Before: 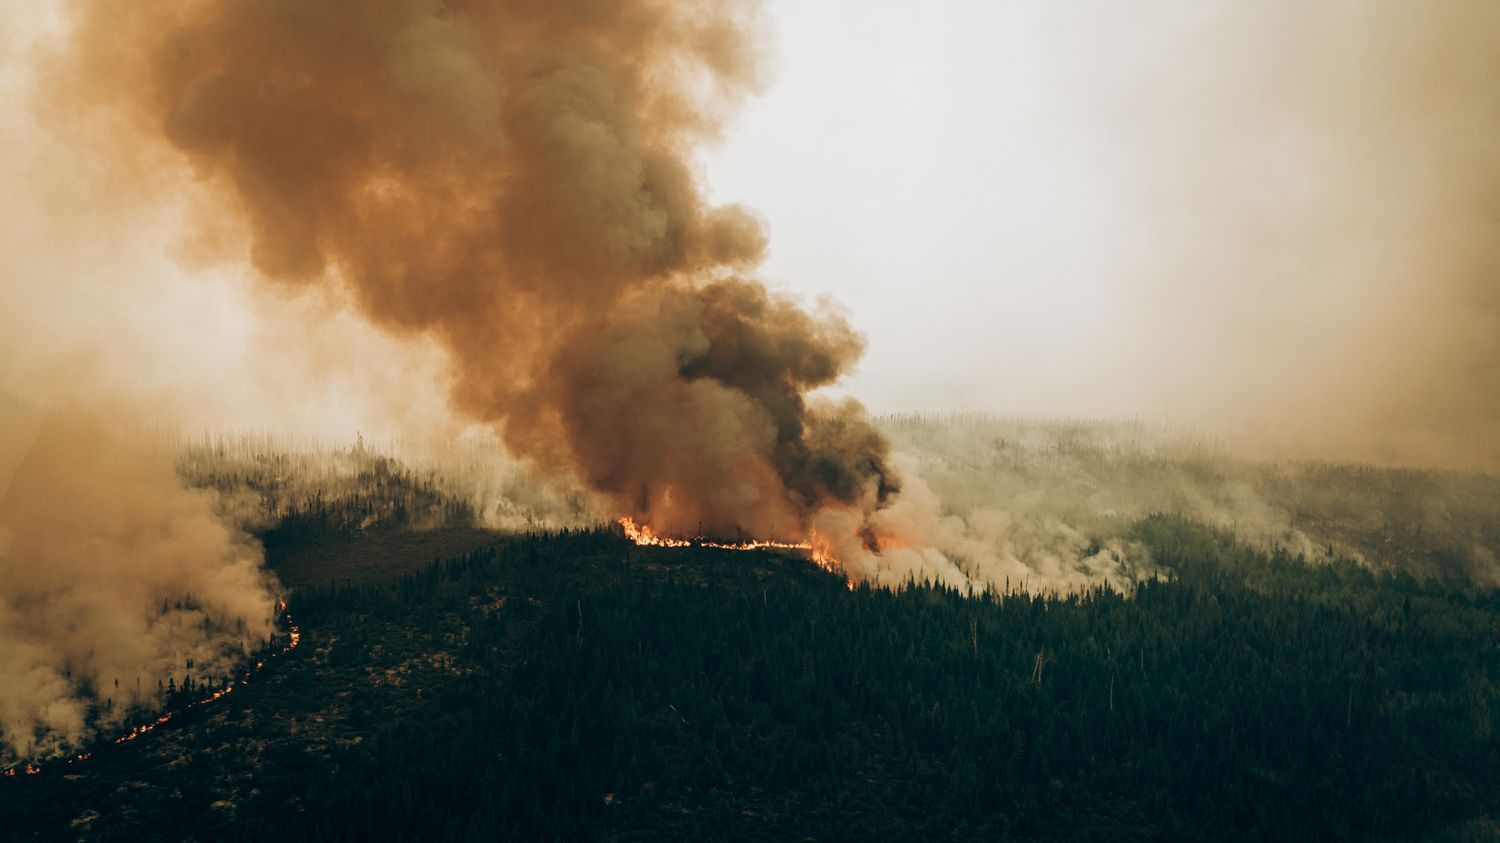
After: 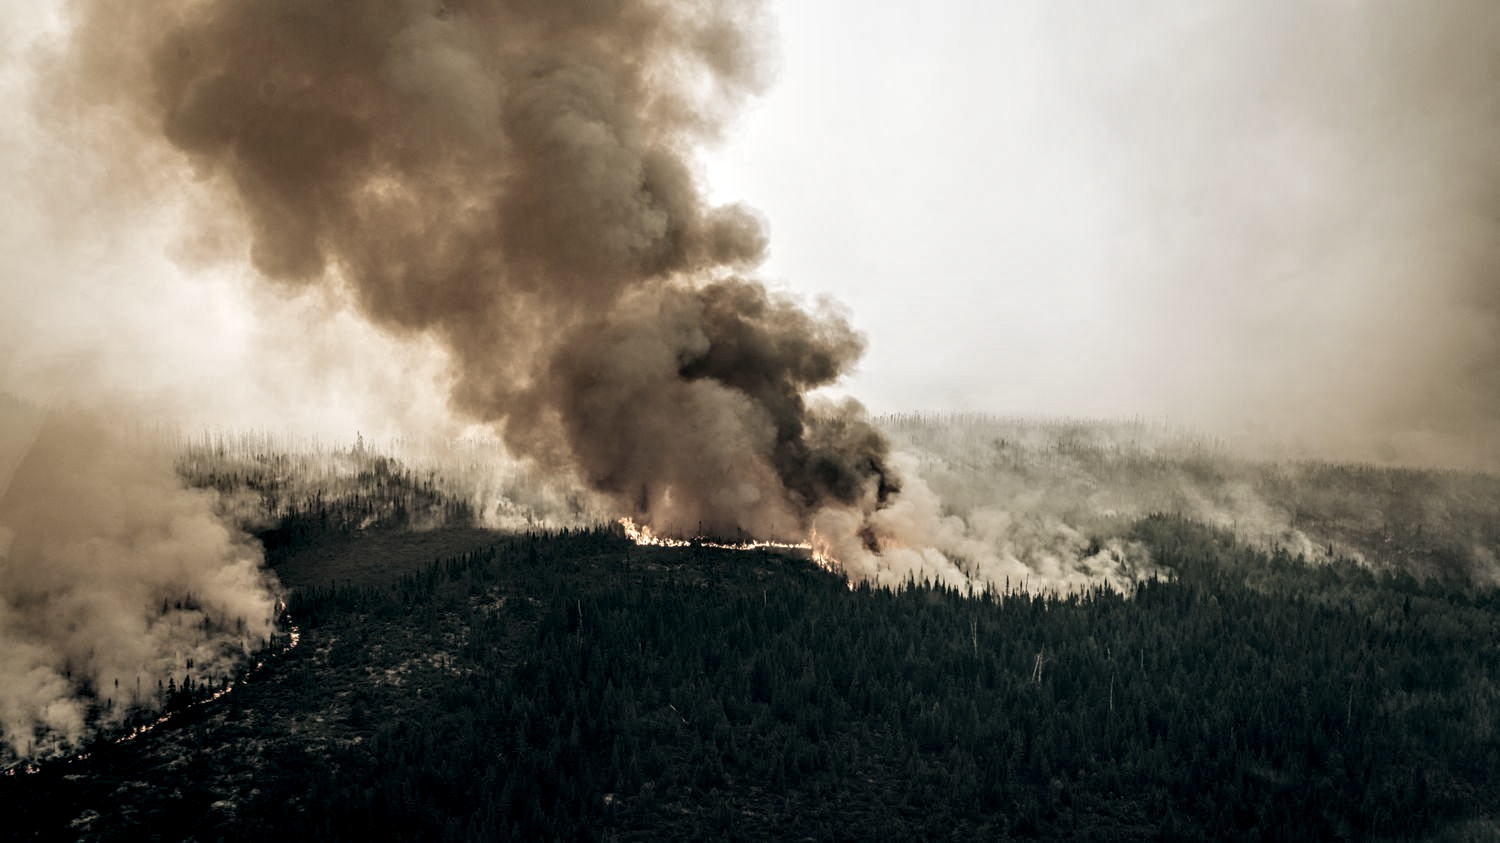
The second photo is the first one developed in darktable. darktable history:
color balance rgb: linear chroma grading › global chroma 14.692%, perceptual saturation grading › global saturation 19.997%, global vibrance 20%
color correction: highlights b* 0.024, saturation 0.32
local contrast: highlights 63%, shadows 54%, detail 168%, midtone range 0.519
levels: black 0.073%, levels [0, 0.498, 1]
